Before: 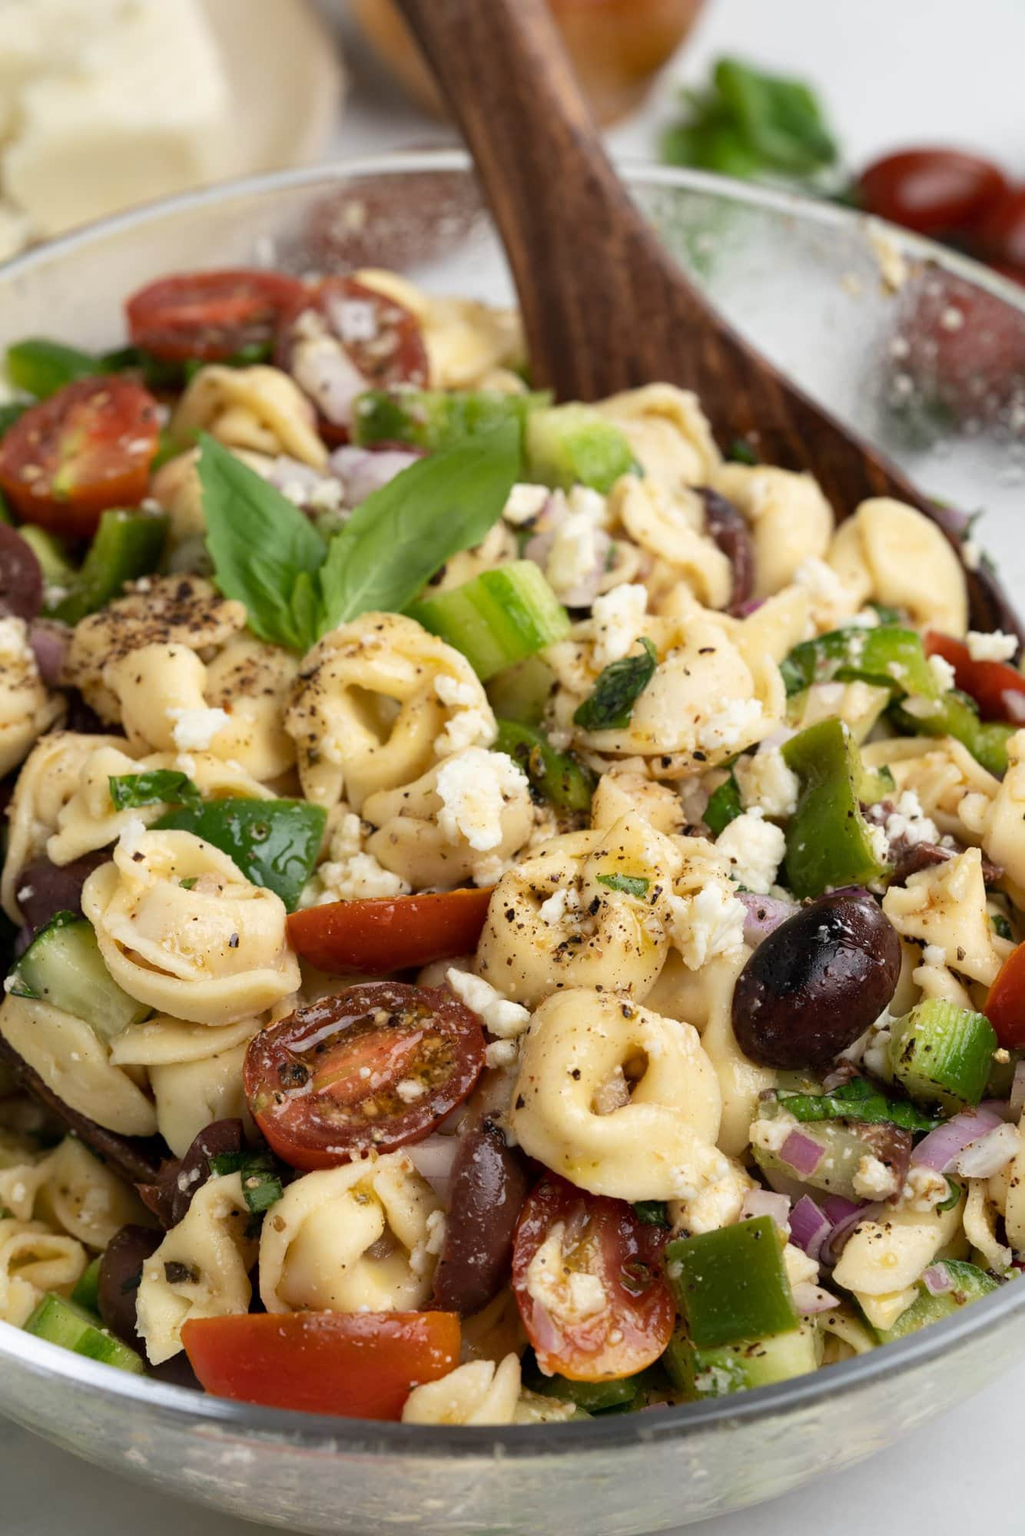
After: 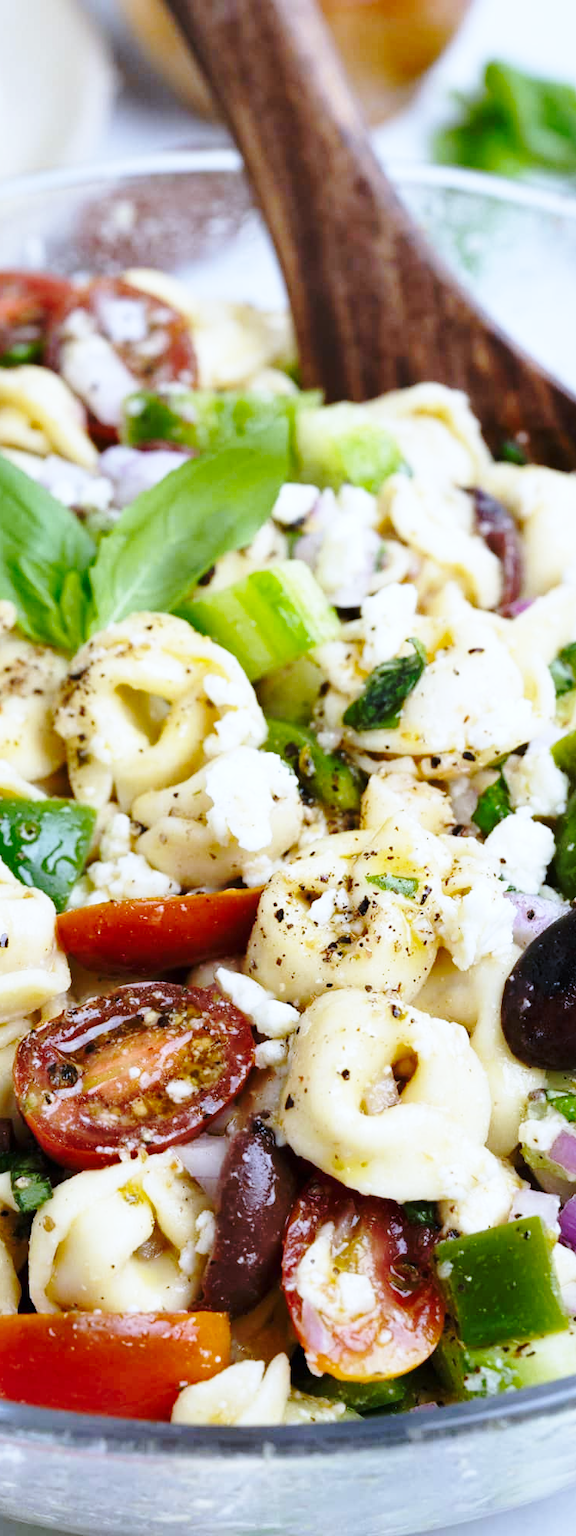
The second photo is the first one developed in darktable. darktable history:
base curve: curves: ch0 [(0, 0) (0.032, 0.037) (0.105, 0.228) (0.435, 0.76) (0.856, 0.983) (1, 1)], preserve colors none
white balance: red 0.871, blue 1.249
crop and rotate: left 22.516%, right 21.234%
